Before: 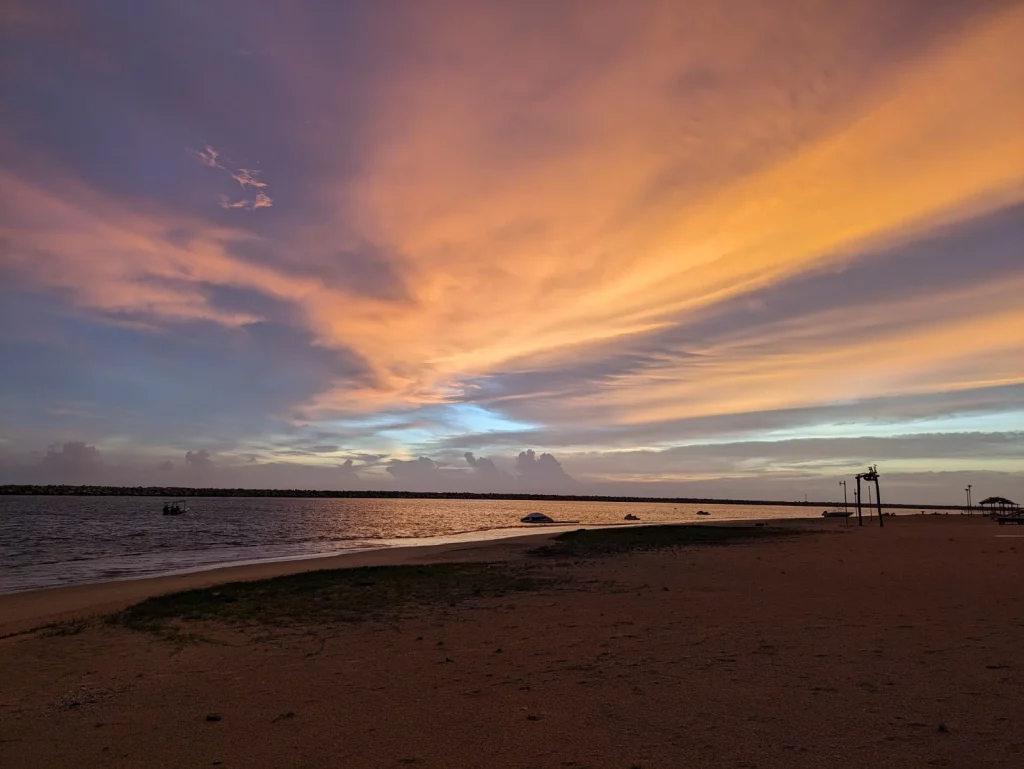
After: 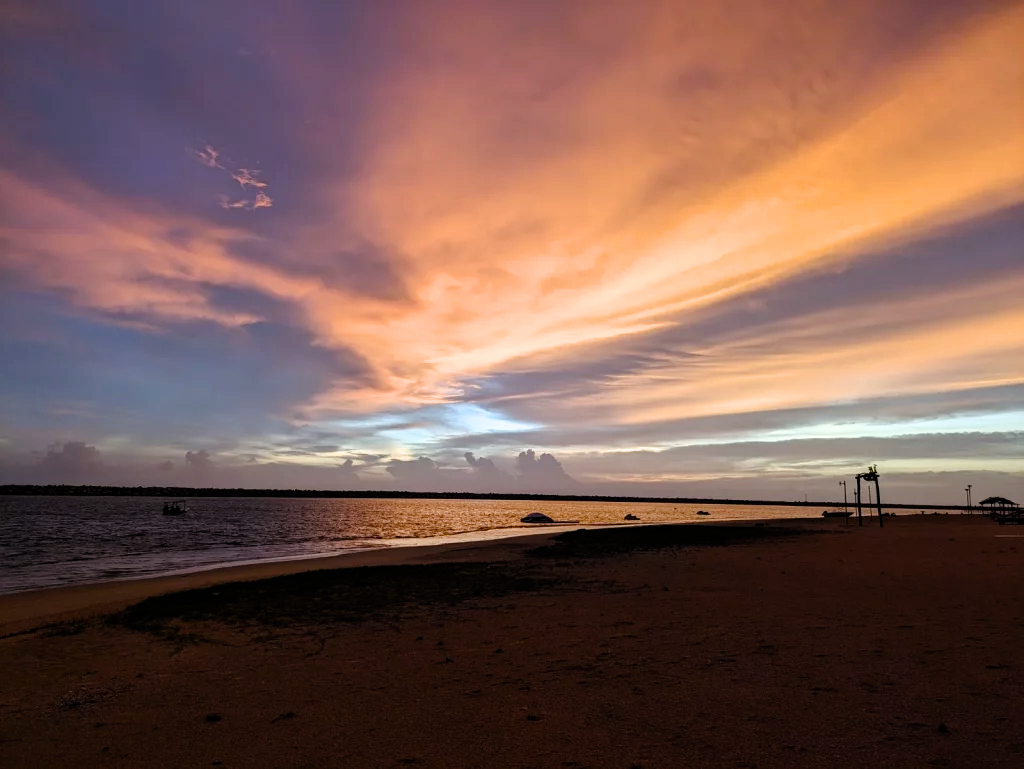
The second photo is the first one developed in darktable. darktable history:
filmic rgb: black relative exposure -8.23 EV, white relative exposure 2.2 EV, threshold 3.01 EV, target white luminance 99.96%, hardness 7.08, latitude 74.86%, contrast 1.321, highlights saturation mix -1.52%, shadows ↔ highlights balance 30.6%, enable highlight reconstruction true
color balance rgb: global offset › luminance 0.472%, global offset › hue 59.49°, perceptual saturation grading › global saturation 45.902%, perceptual saturation grading › highlights -49.039%, perceptual saturation grading › shadows 29.604%
